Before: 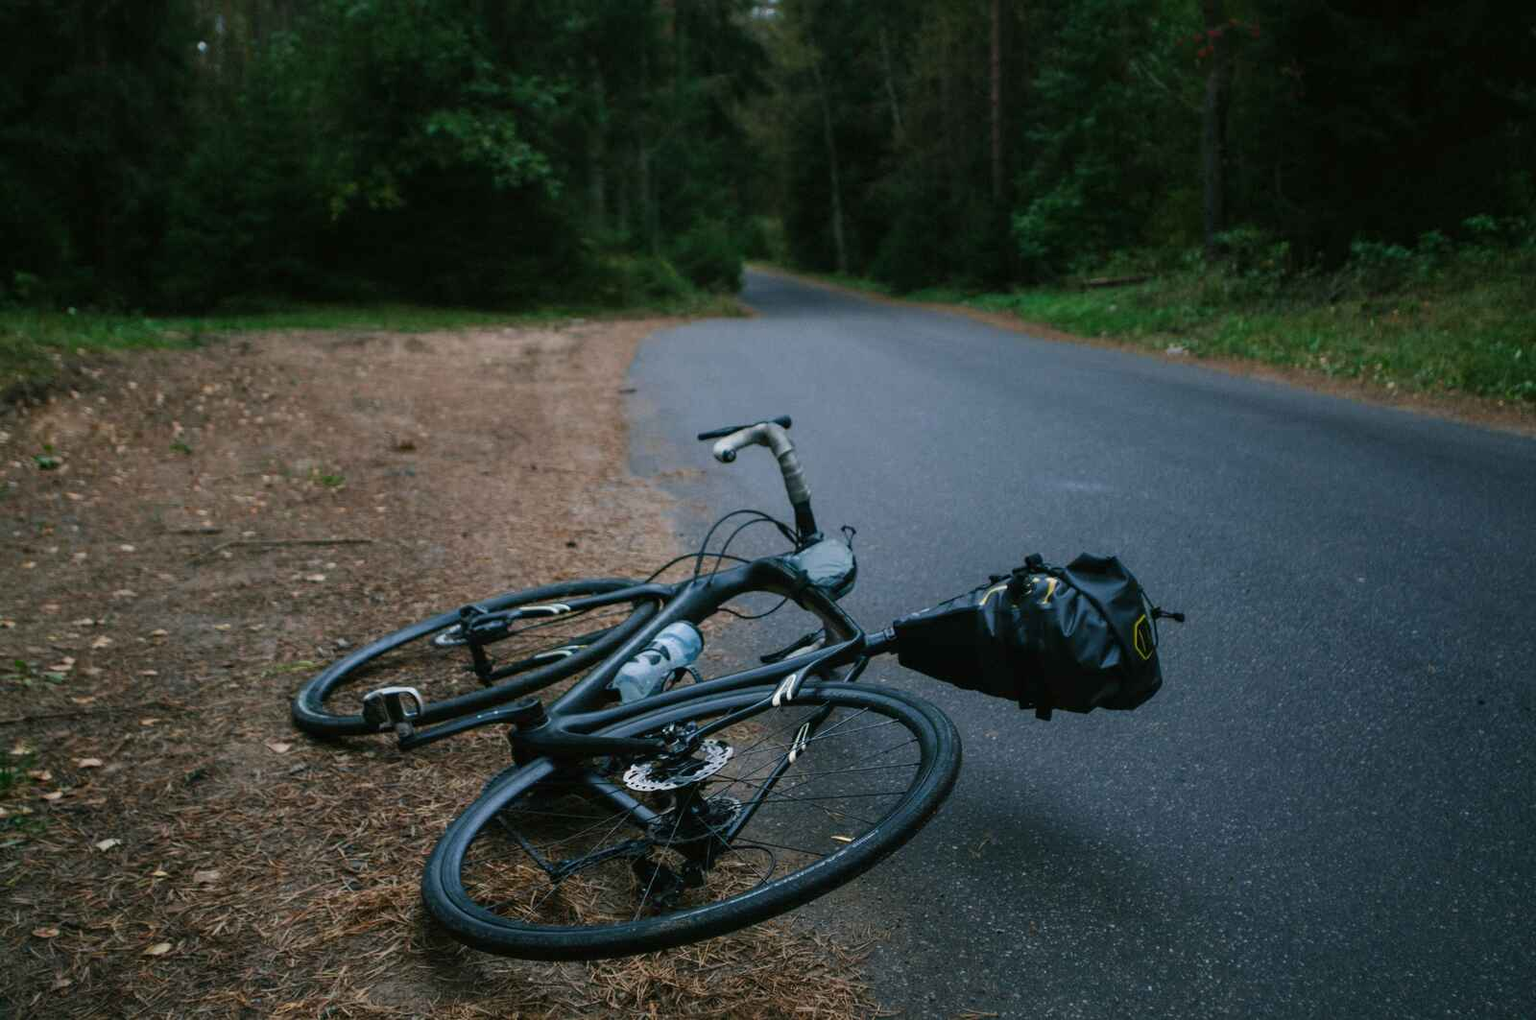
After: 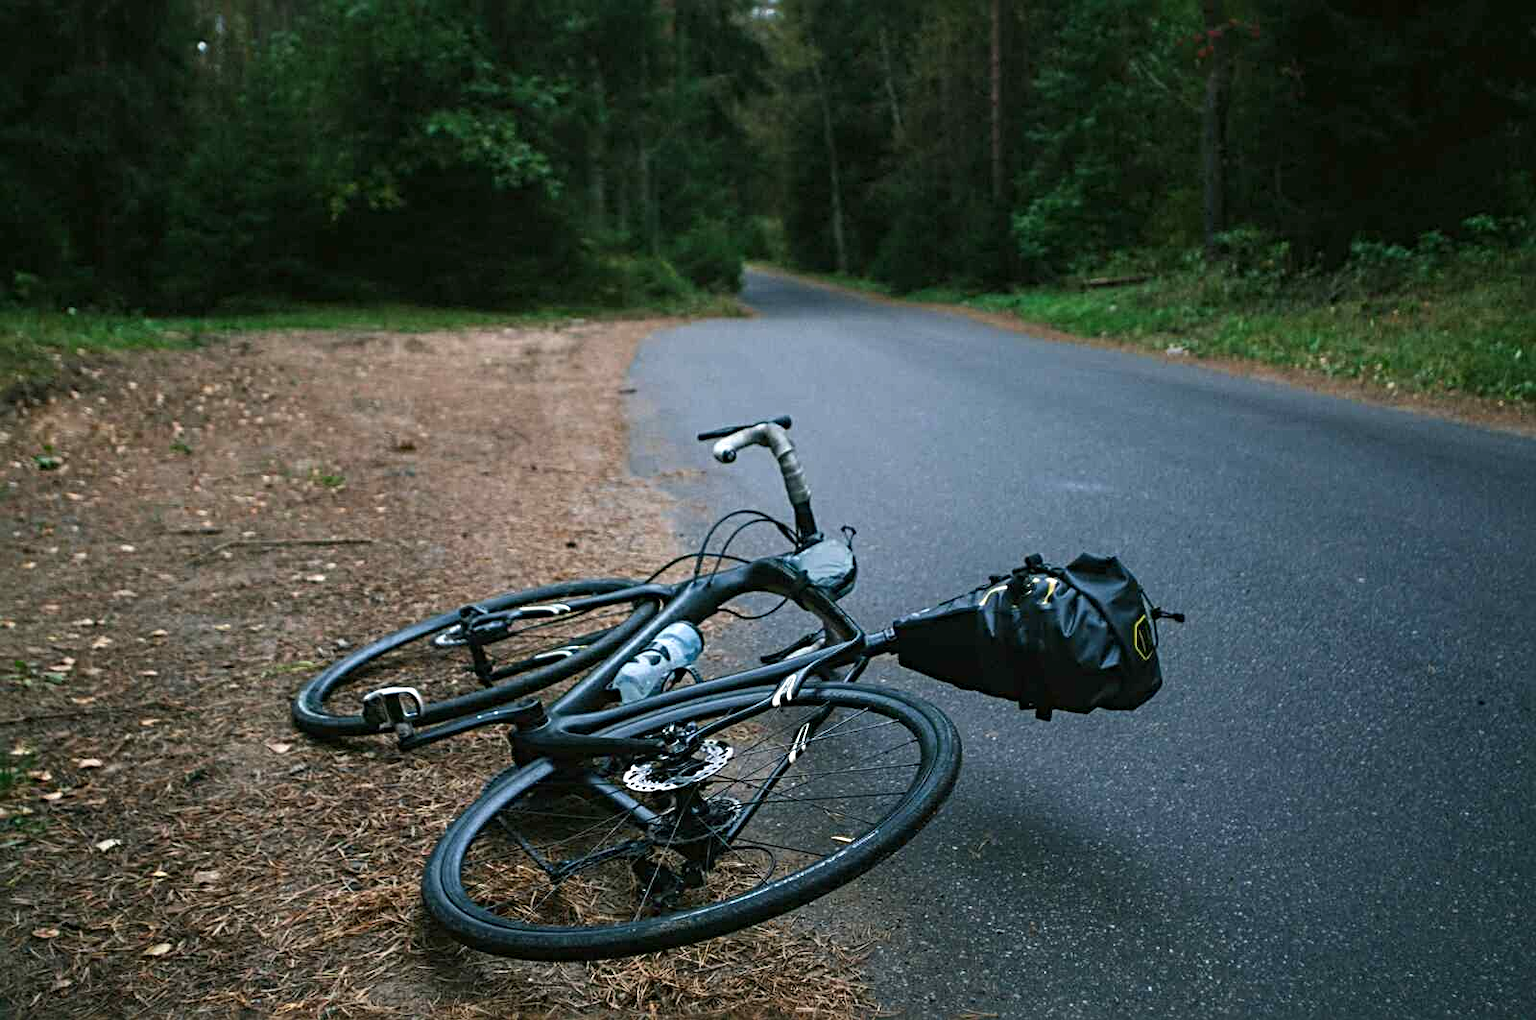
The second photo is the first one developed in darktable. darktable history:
sharpen: radius 3.981
exposure: exposure 0.553 EV, compensate highlight preservation false
